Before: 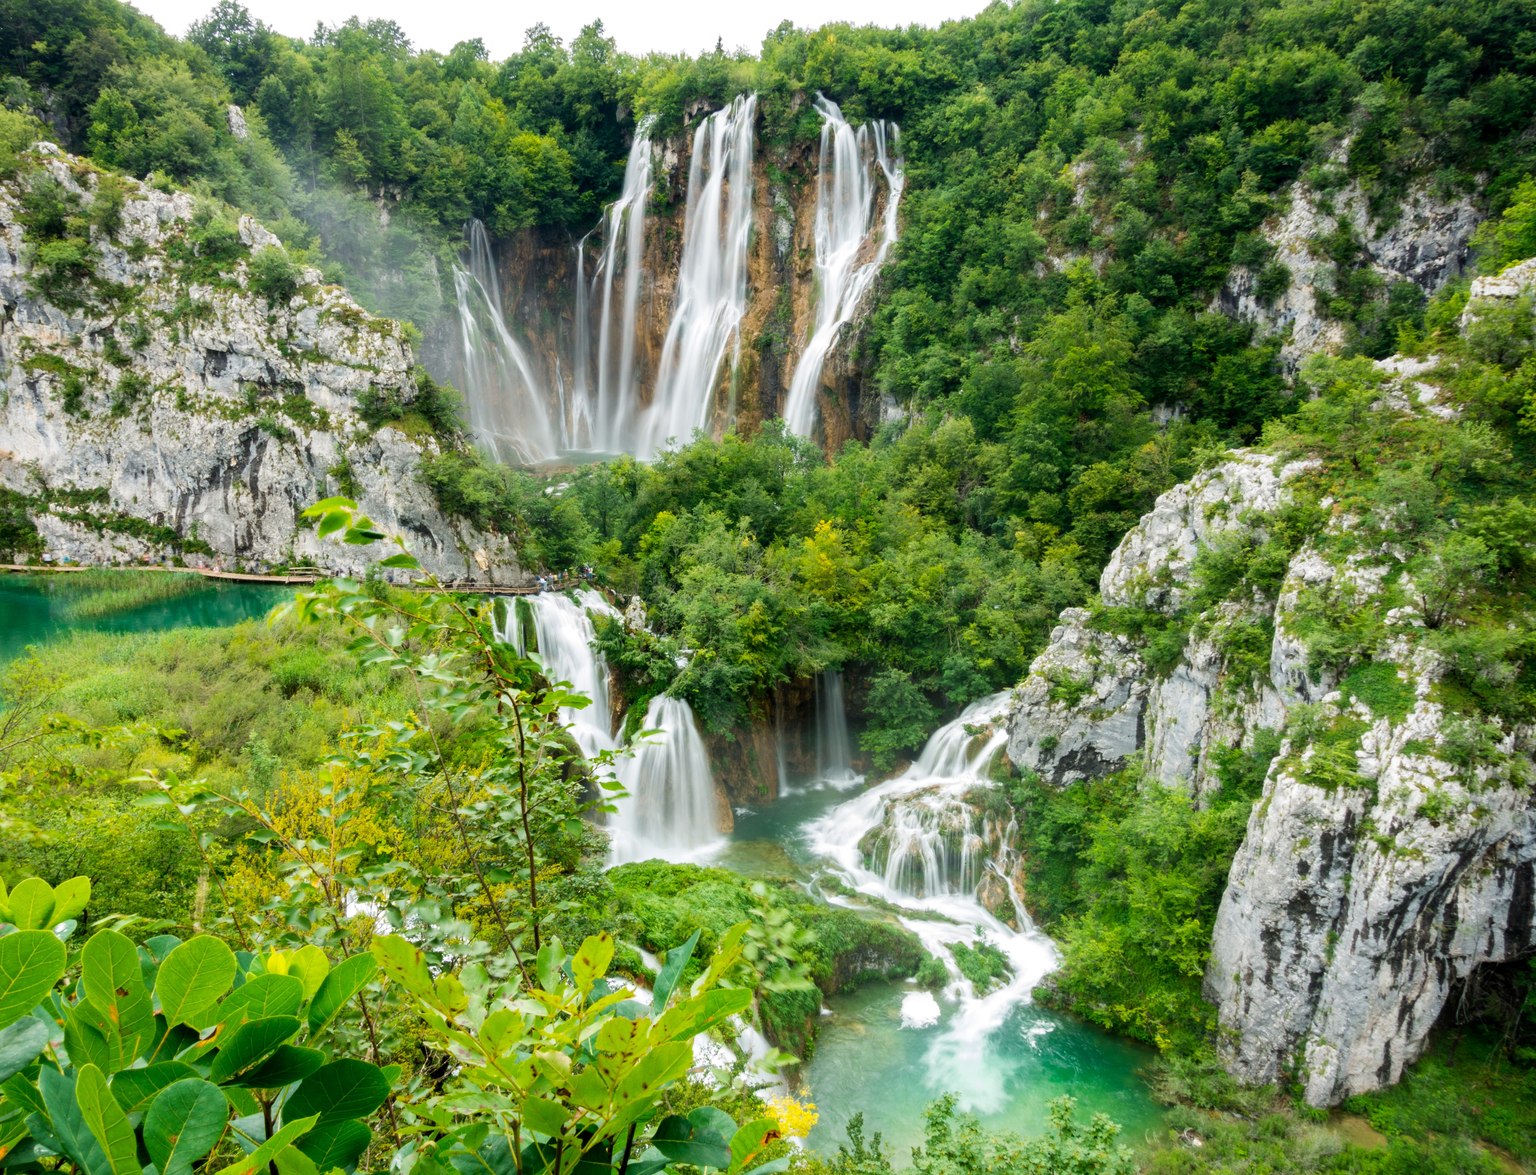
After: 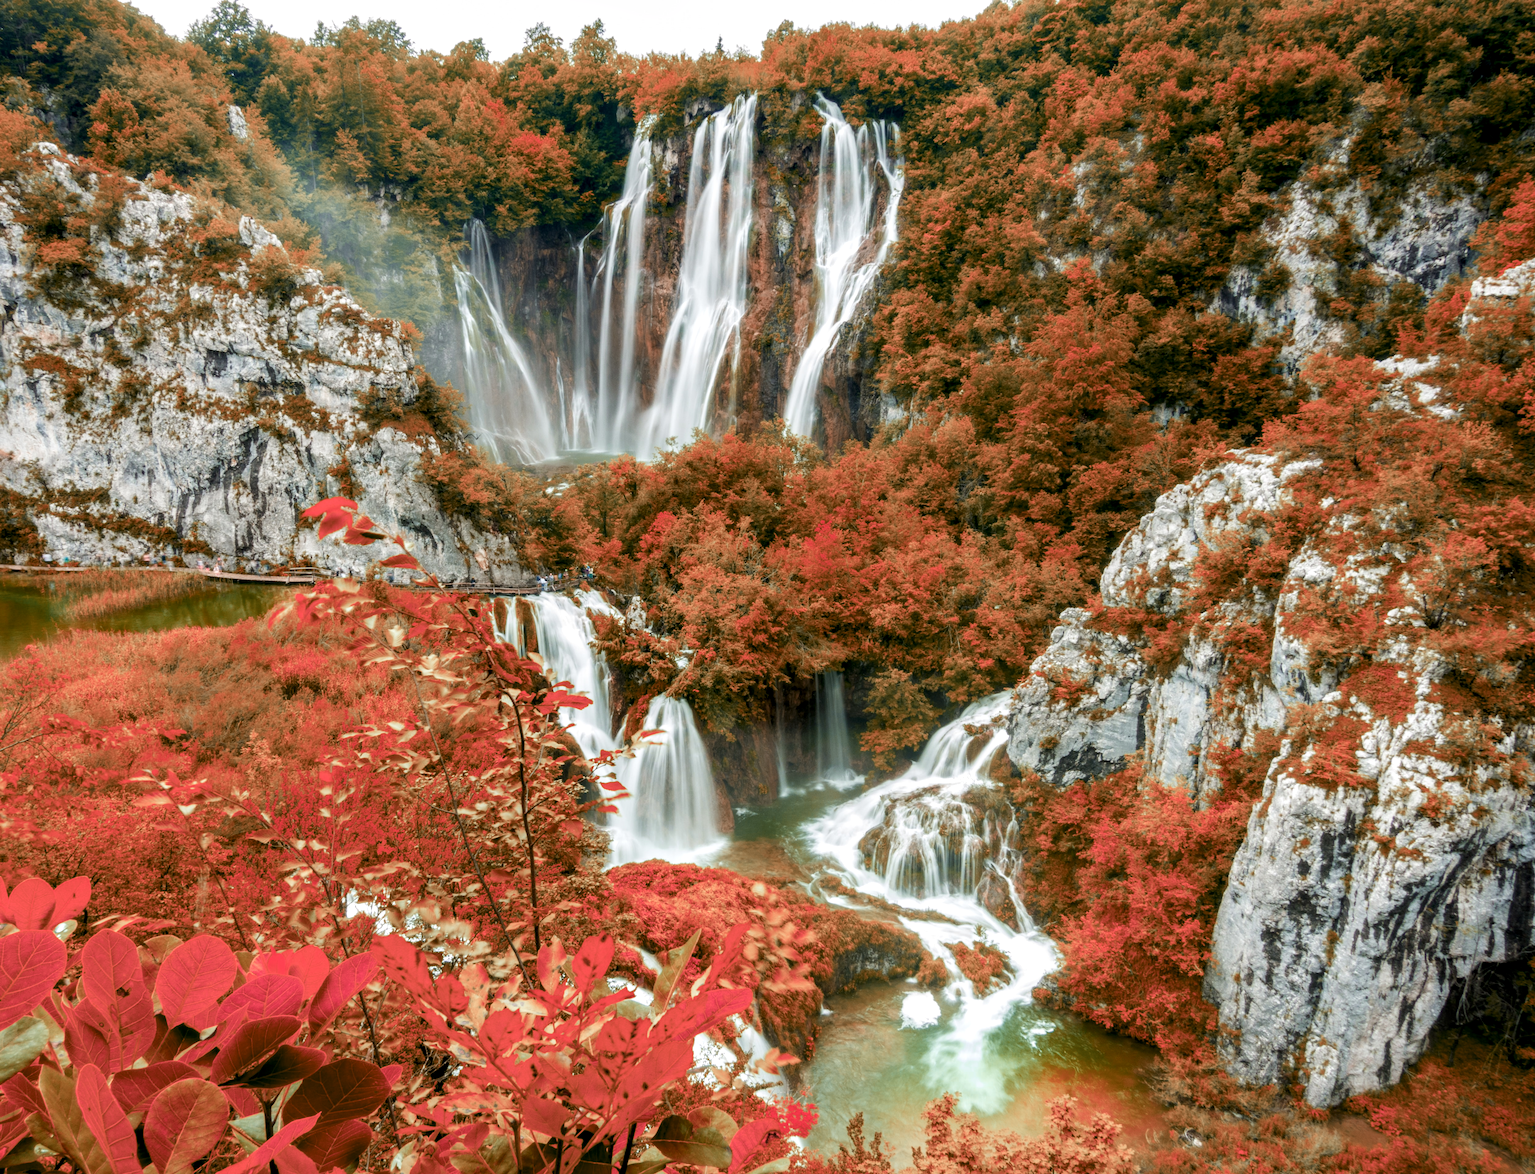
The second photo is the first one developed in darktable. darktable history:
local contrast: on, module defaults
color zones: curves: ch0 [(0.006, 0.385) (0.143, 0.563) (0.243, 0.321) (0.352, 0.464) (0.516, 0.456) (0.625, 0.5) (0.75, 0.5) (0.875, 0.5)]; ch1 [(0, 0.5) (0.134, 0.504) (0.246, 0.463) (0.421, 0.515) (0.5, 0.56) (0.625, 0.5) (0.75, 0.5) (0.875, 0.5)]; ch2 [(0, 0.5) (0.131, 0.426) (0.307, 0.289) (0.38, 0.188) (0.513, 0.216) (0.625, 0.548) (0.75, 0.468) (0.838, 0.396) (0.971, 0.311)], mix 20.54%
